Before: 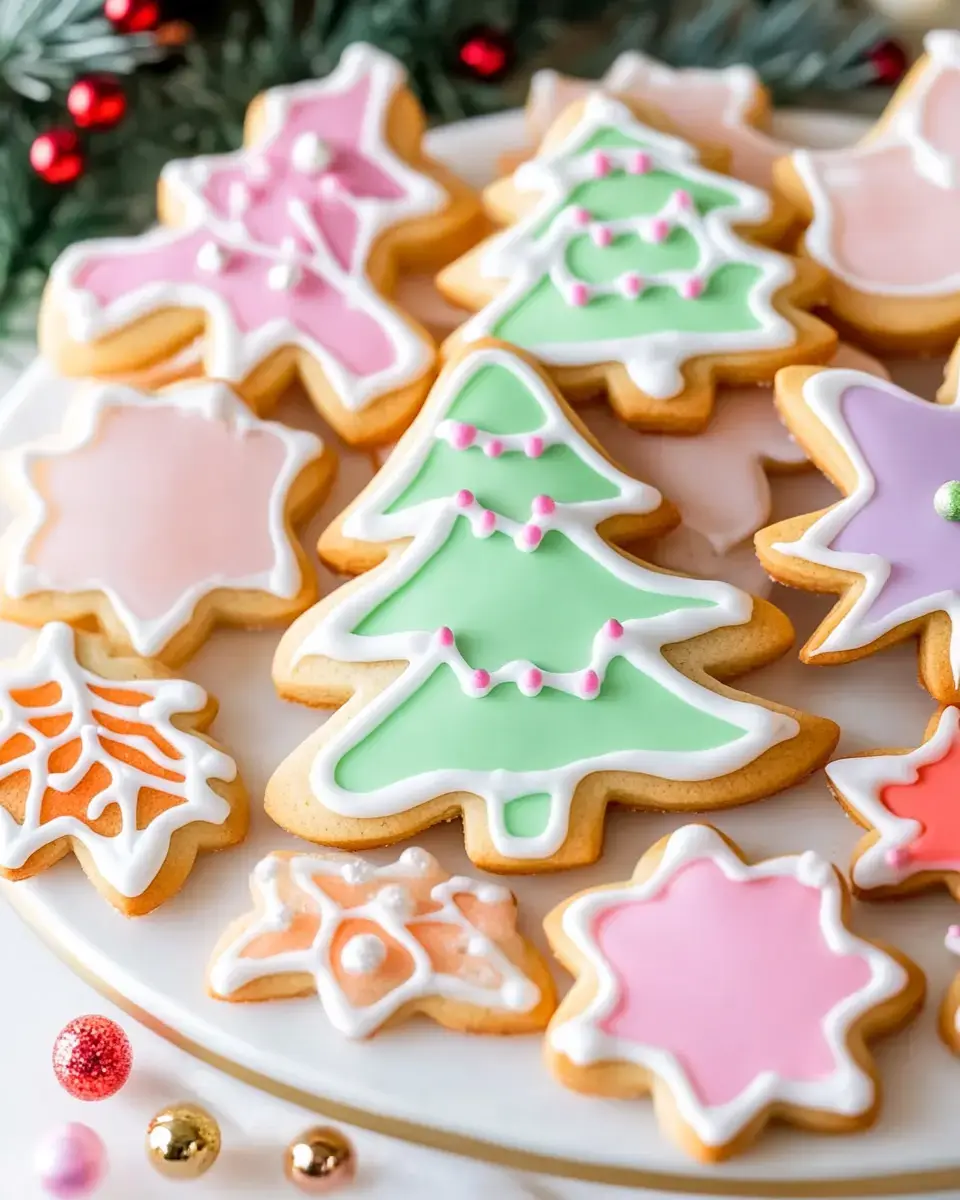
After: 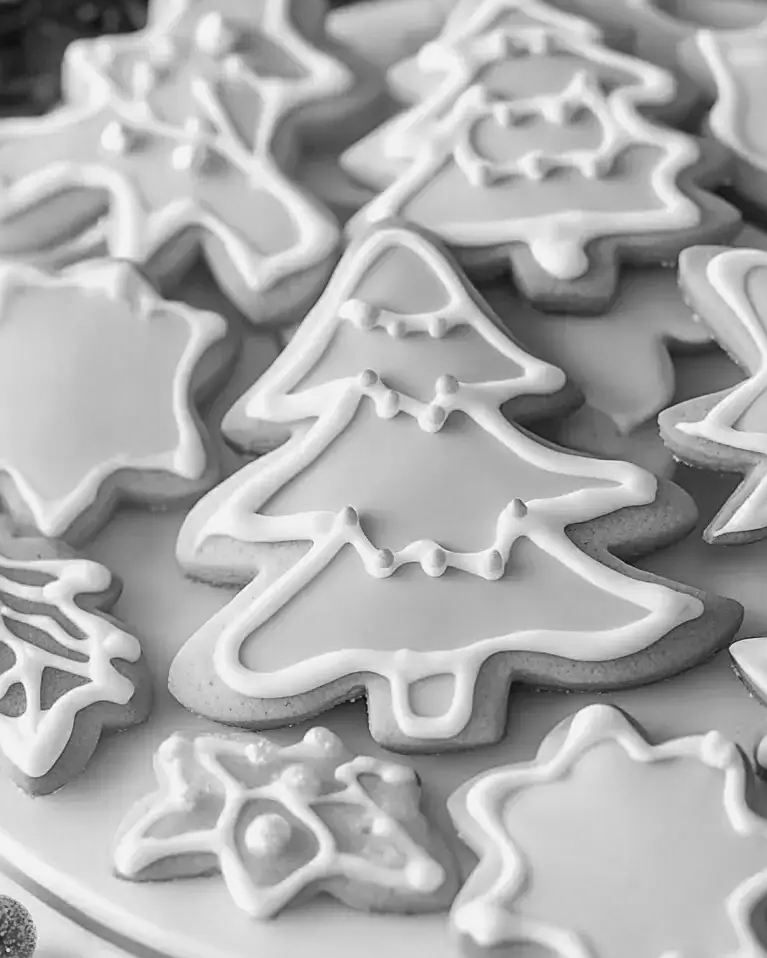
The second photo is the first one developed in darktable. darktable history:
crop and rotate: left 10.071%, top 10.071%, right 10.02%, bottom 10.02%
color calibration: output gray [0.246, 0.254, 0.501, 0], gray › normalize channels true, illuminant same as pipeline (D50), adaptation XYZ, x 0.346, y 0.359, gamut compression 0
sharpen: on, module defaults
